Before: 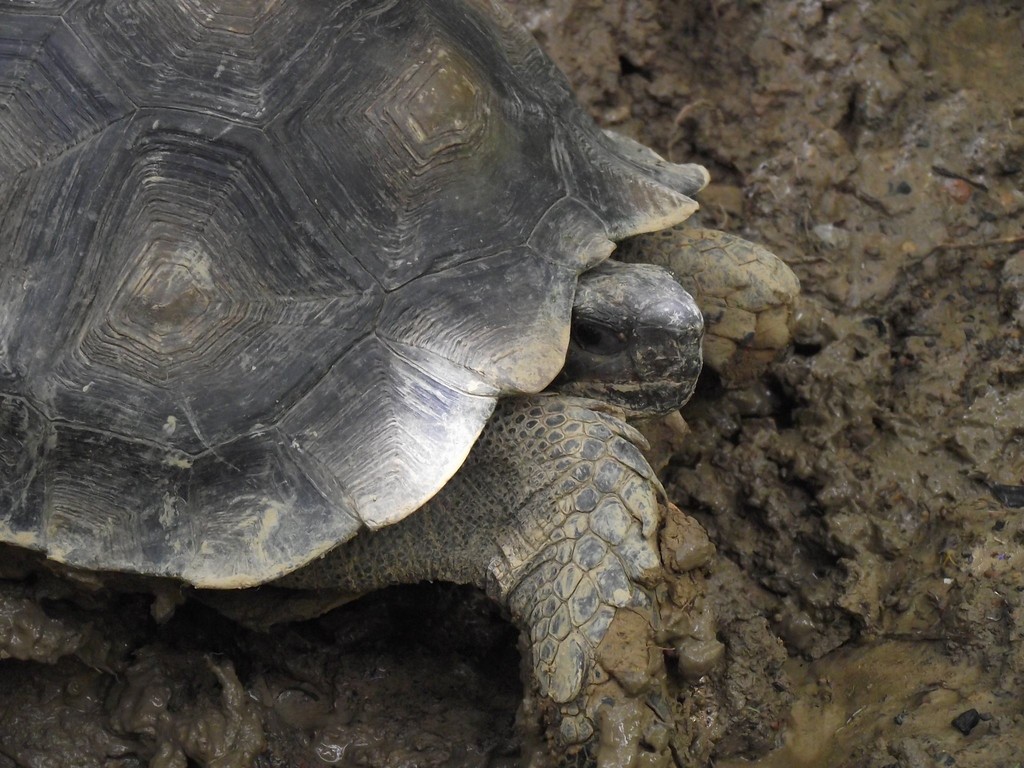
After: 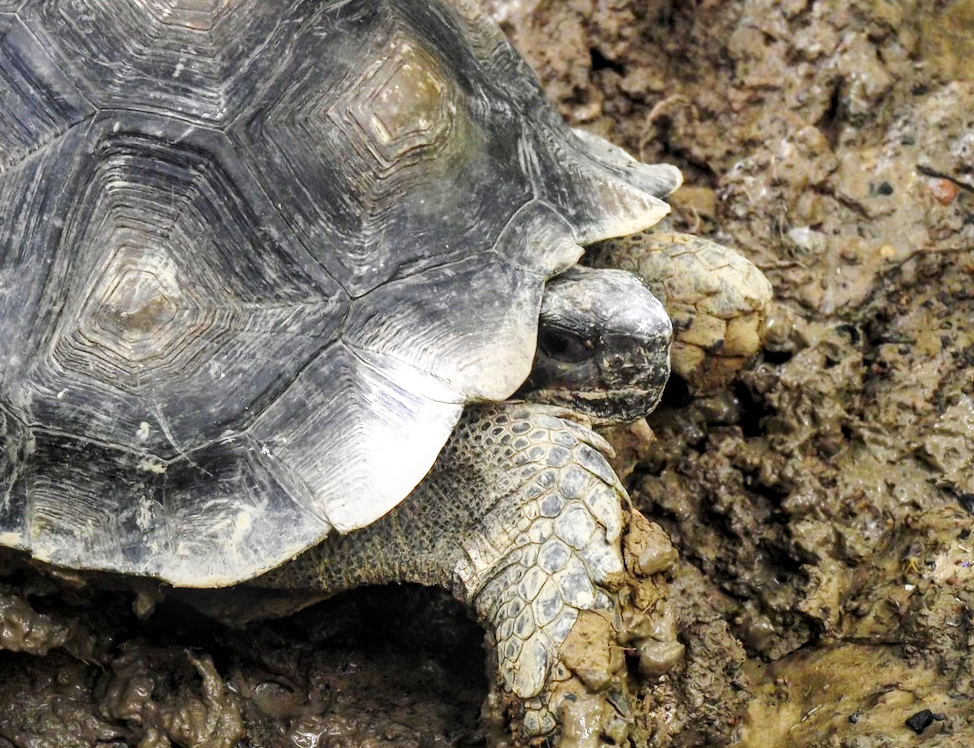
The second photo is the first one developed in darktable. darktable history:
rotate and perspective: rotation 0.074°, lens shift (vertical) 0.096, lens shift (horizontal) -0.041, crop left 0.043, crop right 0.952, crop top 0.024, crop bottom 0.979
local contrast: detail 130%
base curve: curves: ch0 [(0, 0.003) (0.001, 0.002) (0.006, 0.004) (0.02, 0.022) (0.048, 0.086) (0.094, 0.234) (0.162, 0.431) (0.258, 0.629) (0.385, 0.8) (0.548, 0.918) (0.751, 0.988) (1, 1)], preserve colors none
